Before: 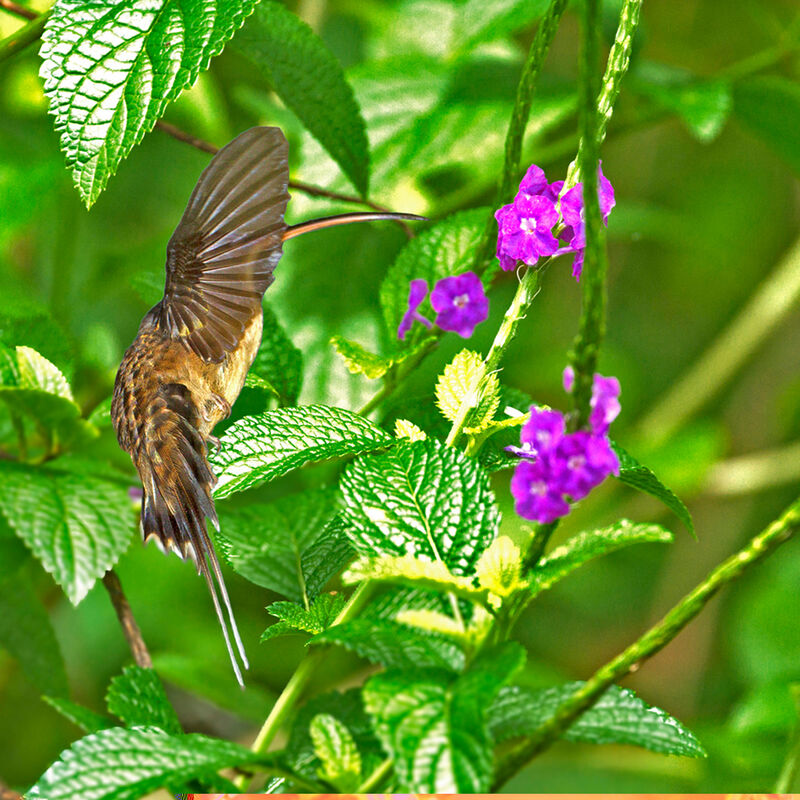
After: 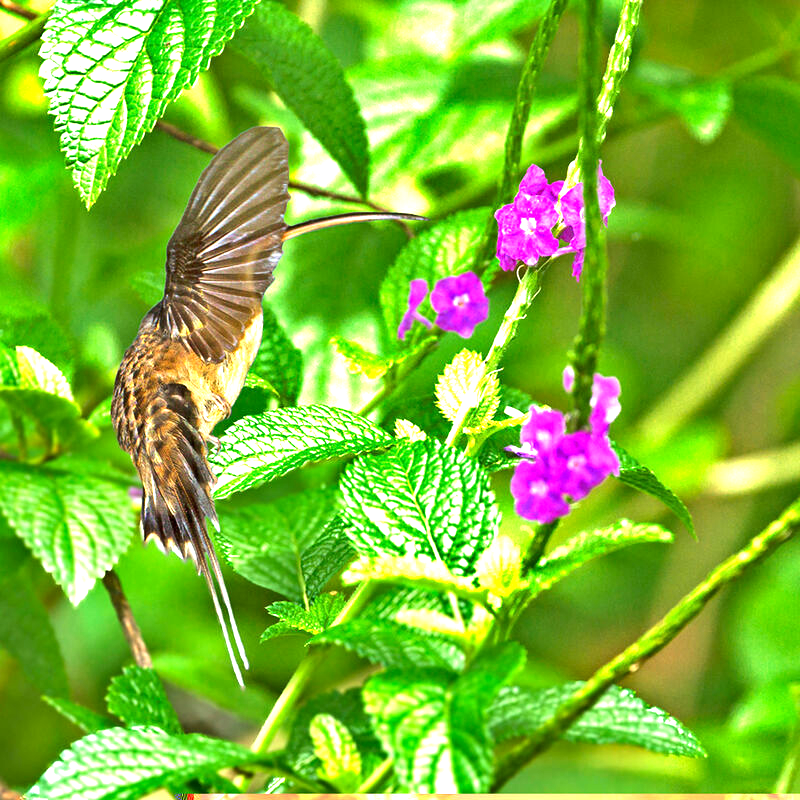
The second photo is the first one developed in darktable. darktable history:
exposure: black level correction 0.001, exposure 0.5 EV, compensate highlight preservation false
tone equalizer: -8 EV -0.716 EV, -7 EV -0.74 EV, -6 EV -0.588 EV, -5 EV -0.417 EV, -3 EV 0.398 EV, -2 EV 0.6 EV, -1 EV 0.689 EV, +0 EV 0.747 EV, edges refinement/feathering 500, mask exposure compensation -1.57 EV, preserve details guided filter
